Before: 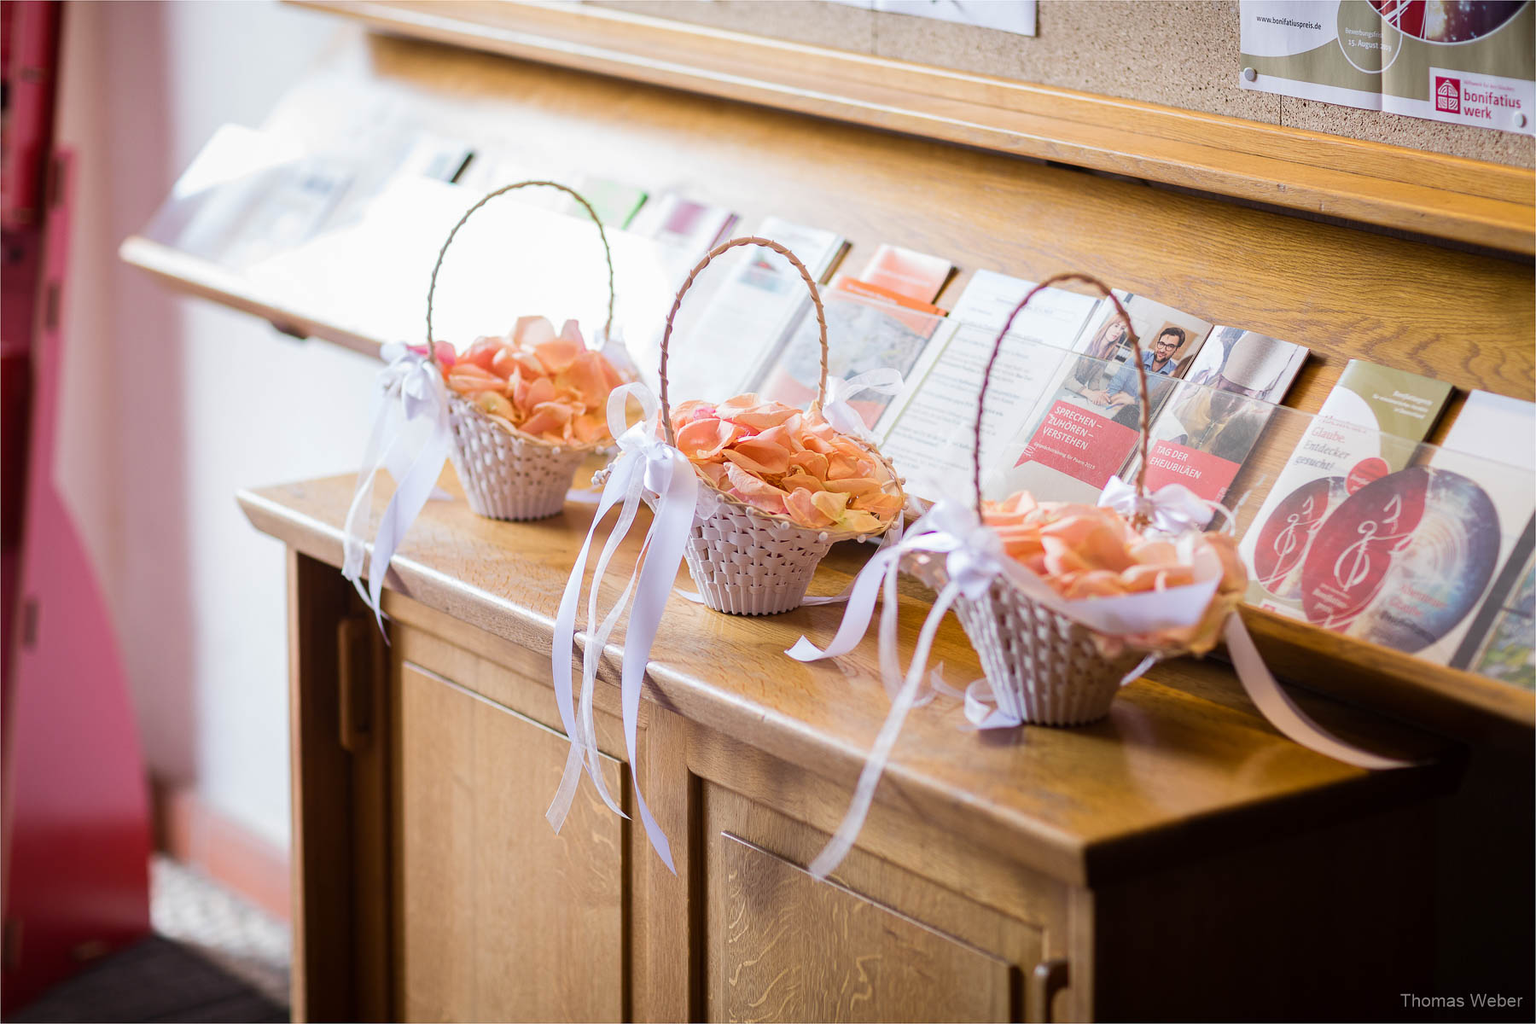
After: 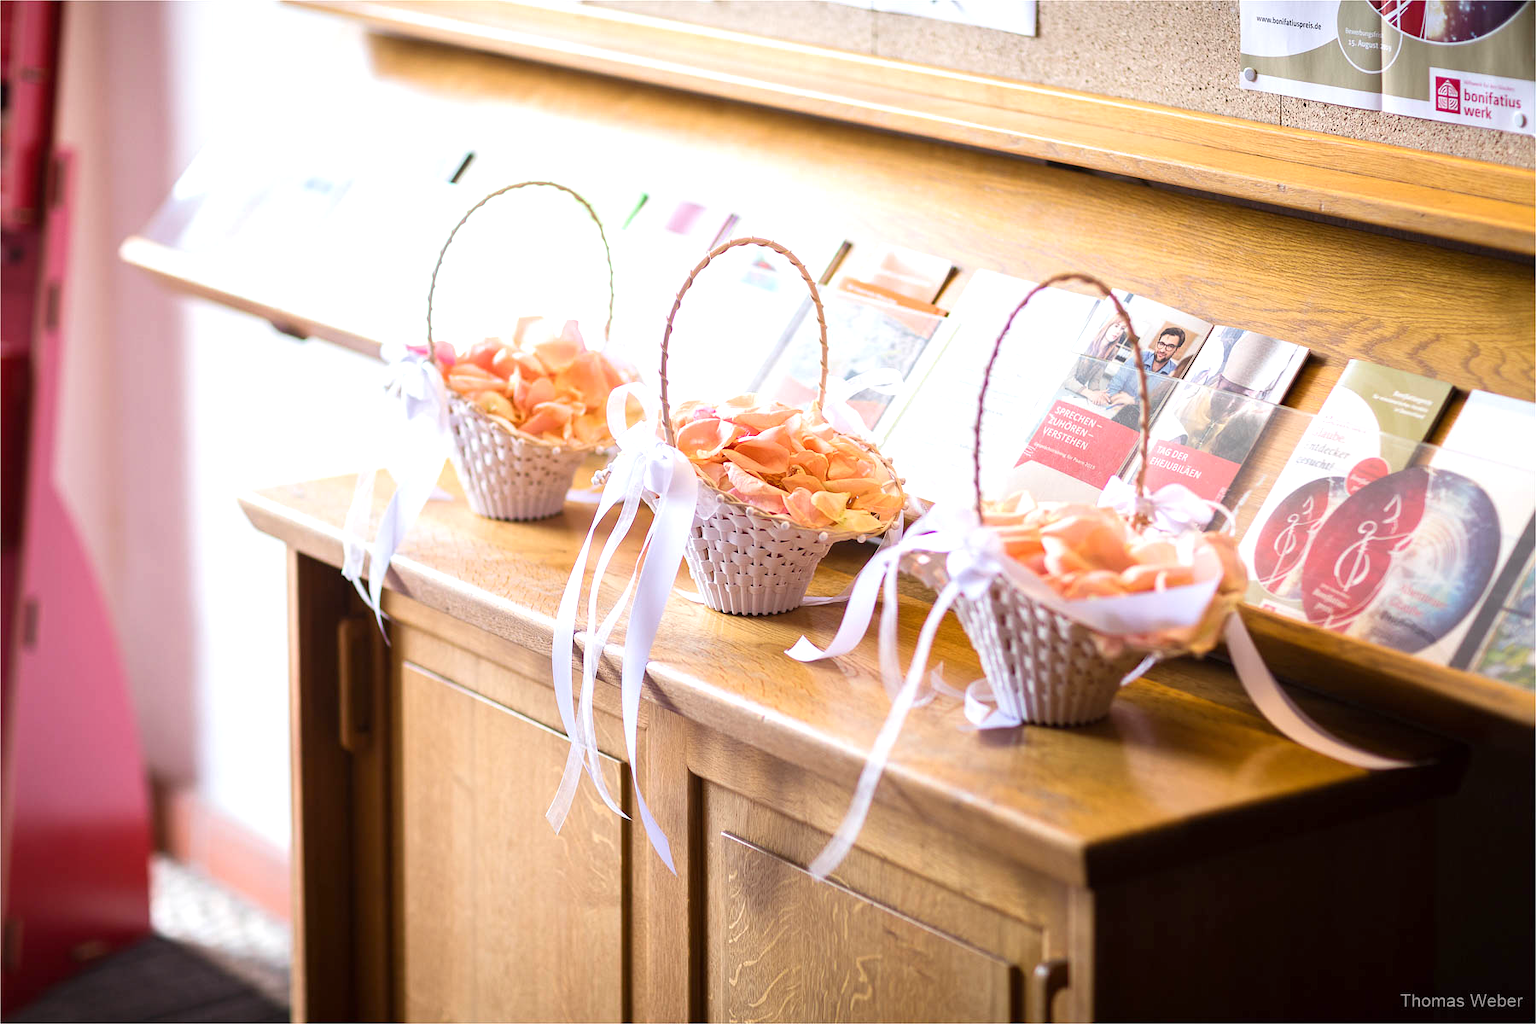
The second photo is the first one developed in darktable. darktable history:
exposure: exposure 0.559 EV, compensate highlight preservation false
